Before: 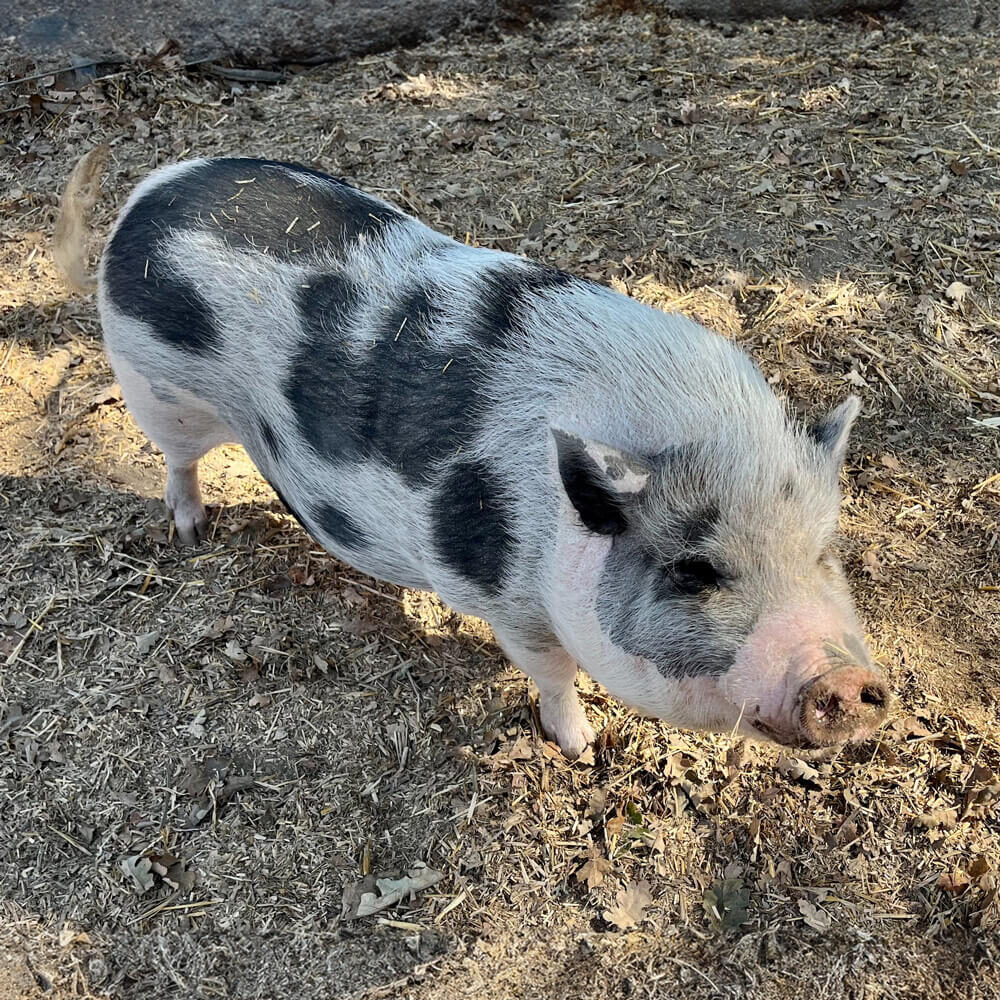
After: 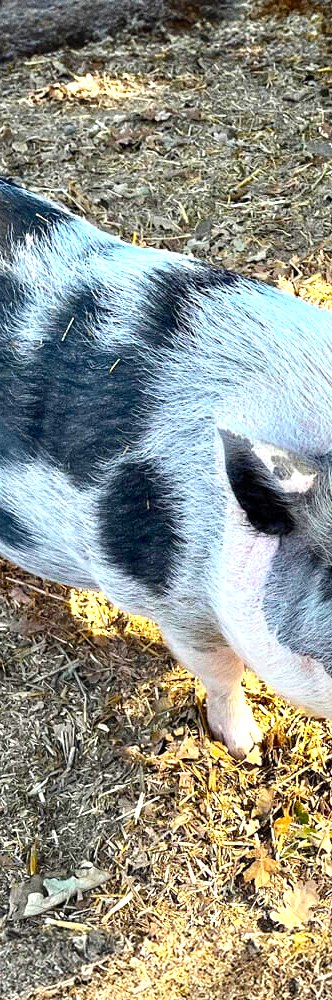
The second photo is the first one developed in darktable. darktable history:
shadows and highlights: shadows -23.08, highlights 46.15, soften with gaussian
crop: left 33.36%, right 33.36%
grain: coarseness 7.08 ISO, strength 21.67%, mid-tones bias 59.58%
color balance rgb: linear chroma grading › global chroma 10%, perceptual saturation grading › global saturation 40%, perceptual brilliance grading › global brilliance 30%, global vibrance 20%
